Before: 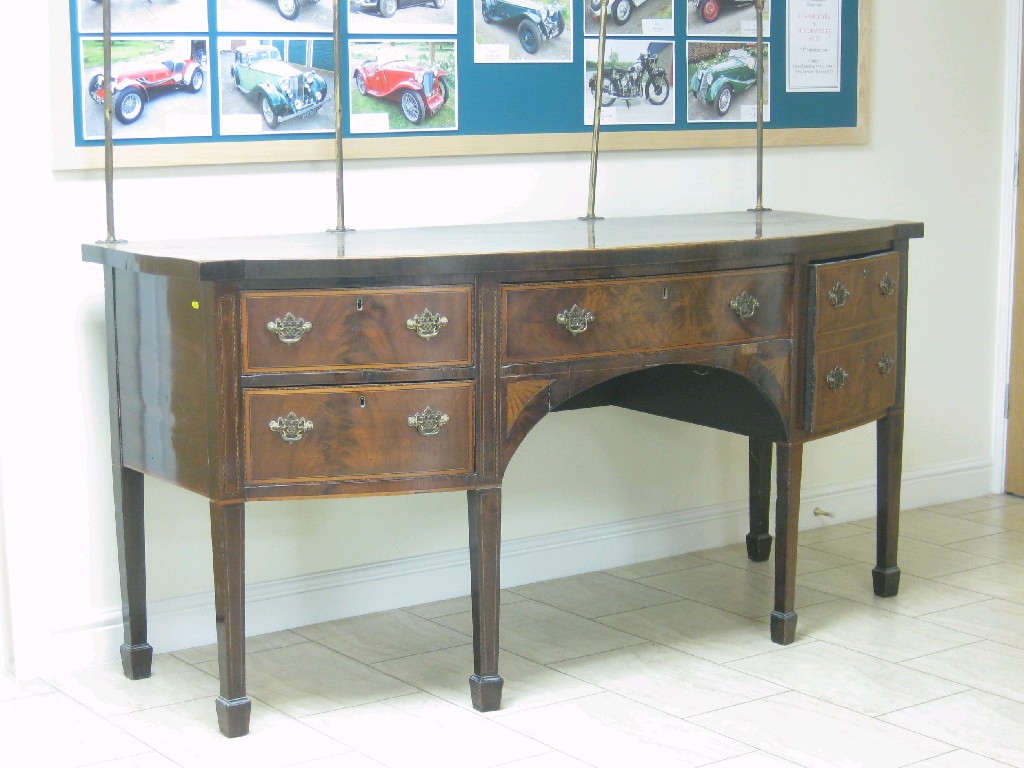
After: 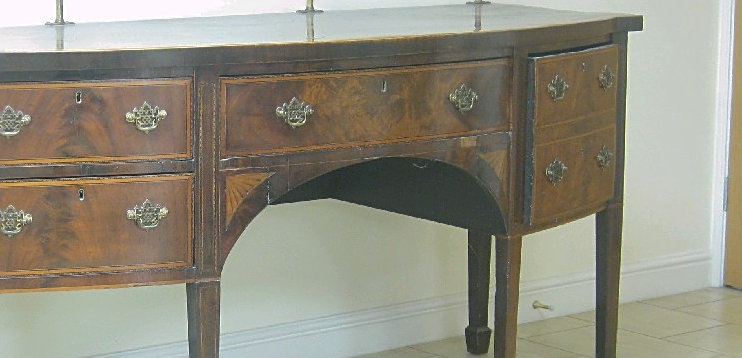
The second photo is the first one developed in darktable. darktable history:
sharpen: on, module defaults
shadows and highlights: on, module defaults
crop and rotate: left 27.497%, top 27.01%, bottom 26.317%
